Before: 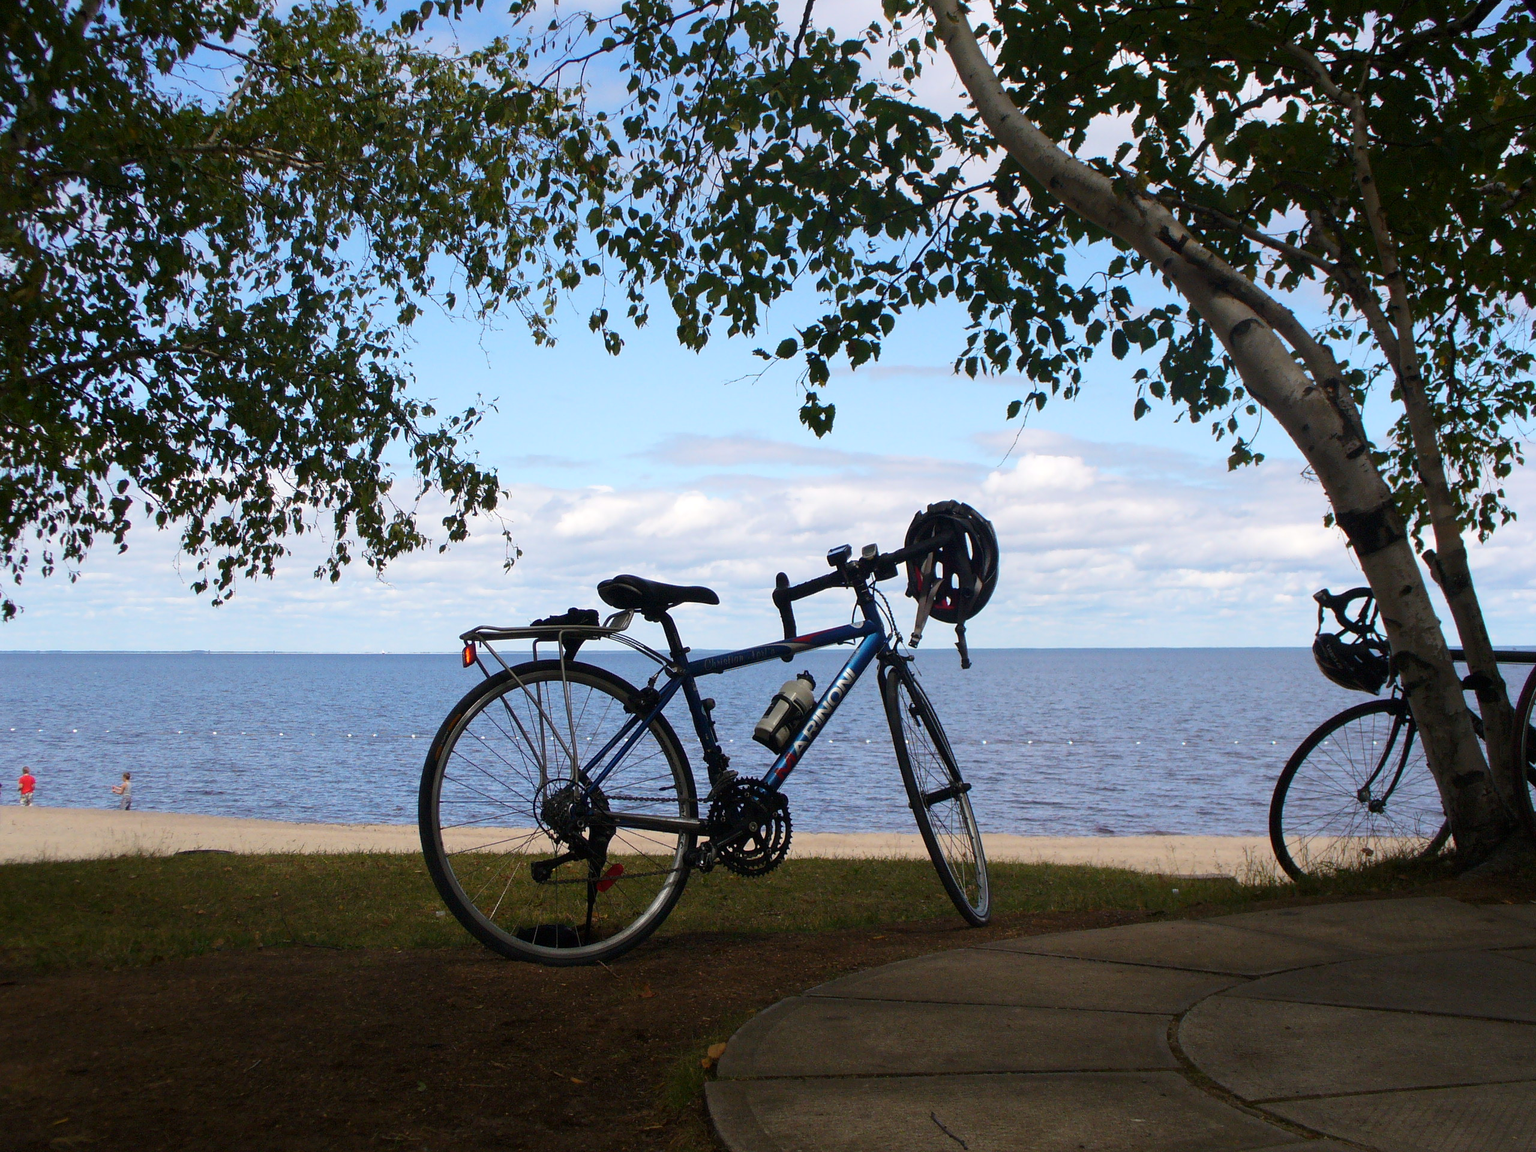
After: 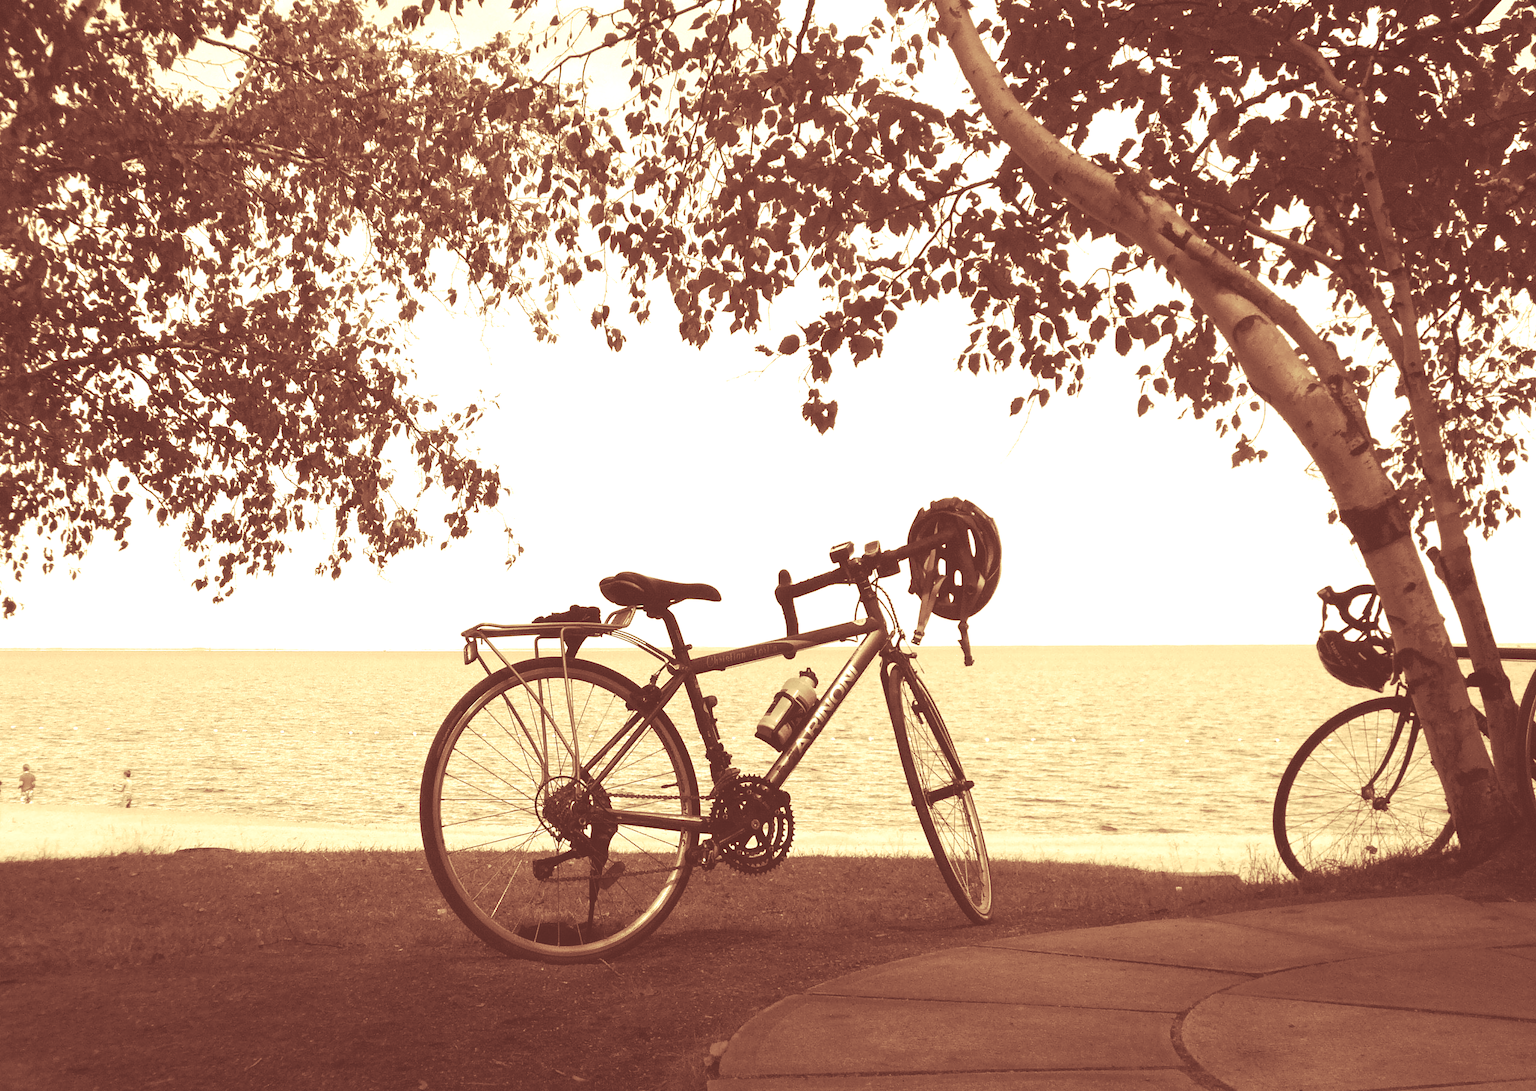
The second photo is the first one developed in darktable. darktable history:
white balance: red 0.766, blue 1.537
crop: top 0.448%, right 0.264%, bottom 5.045%
split-toning: highlights › saturation 0, balance -61.83
colorize: hue 36°, source mix 100%
